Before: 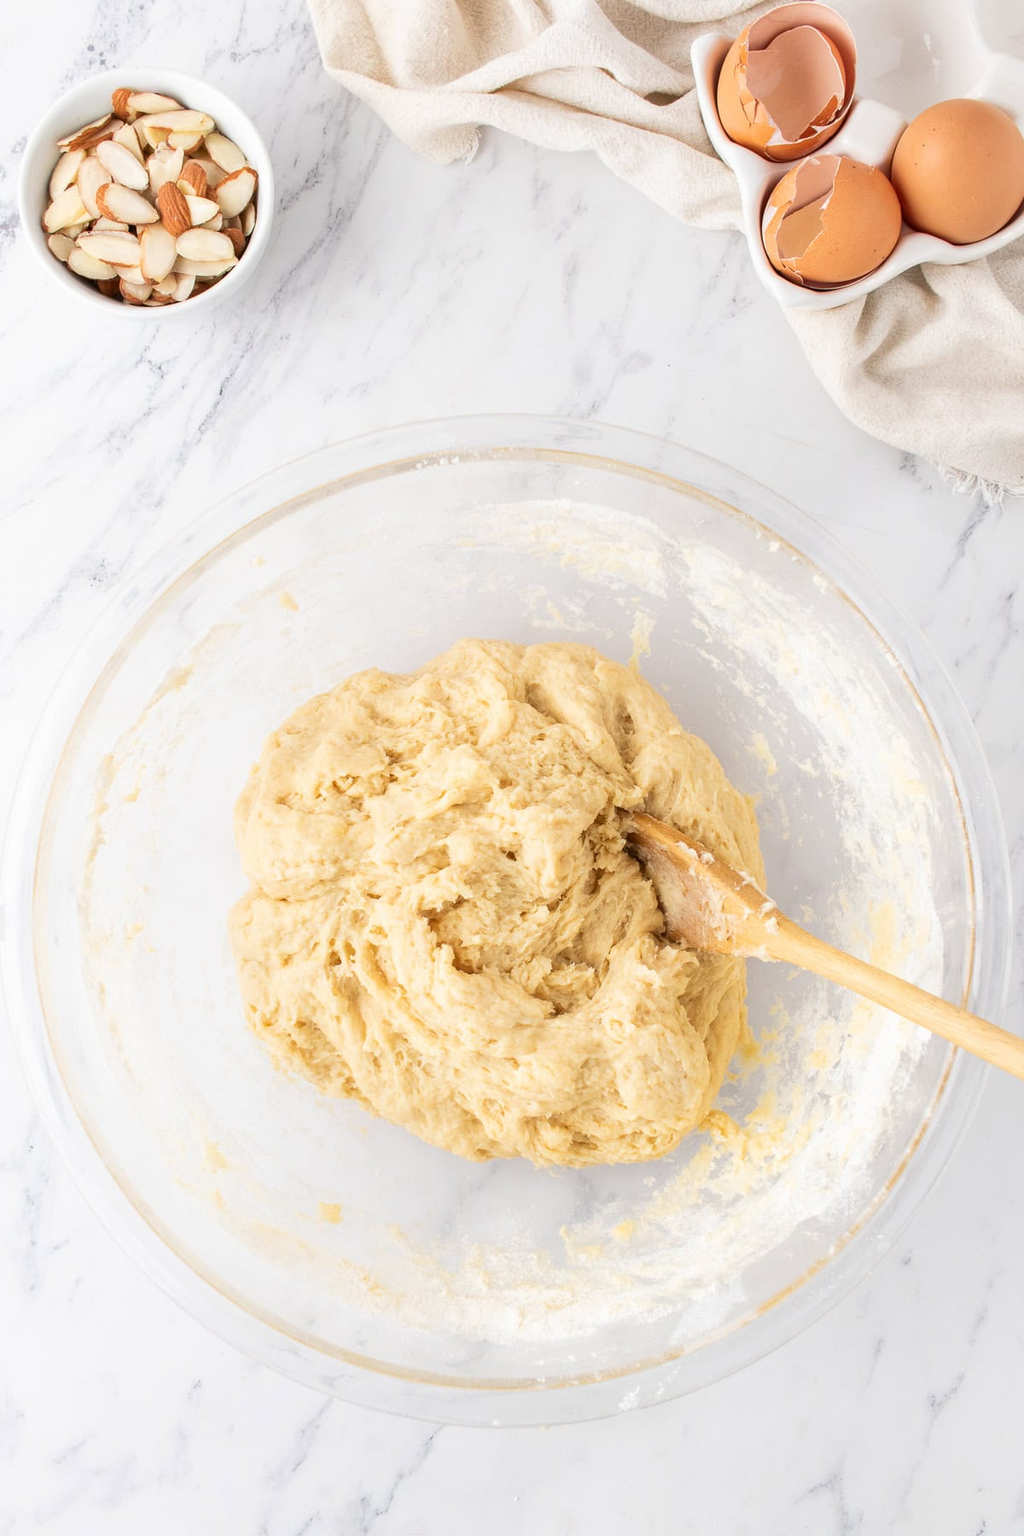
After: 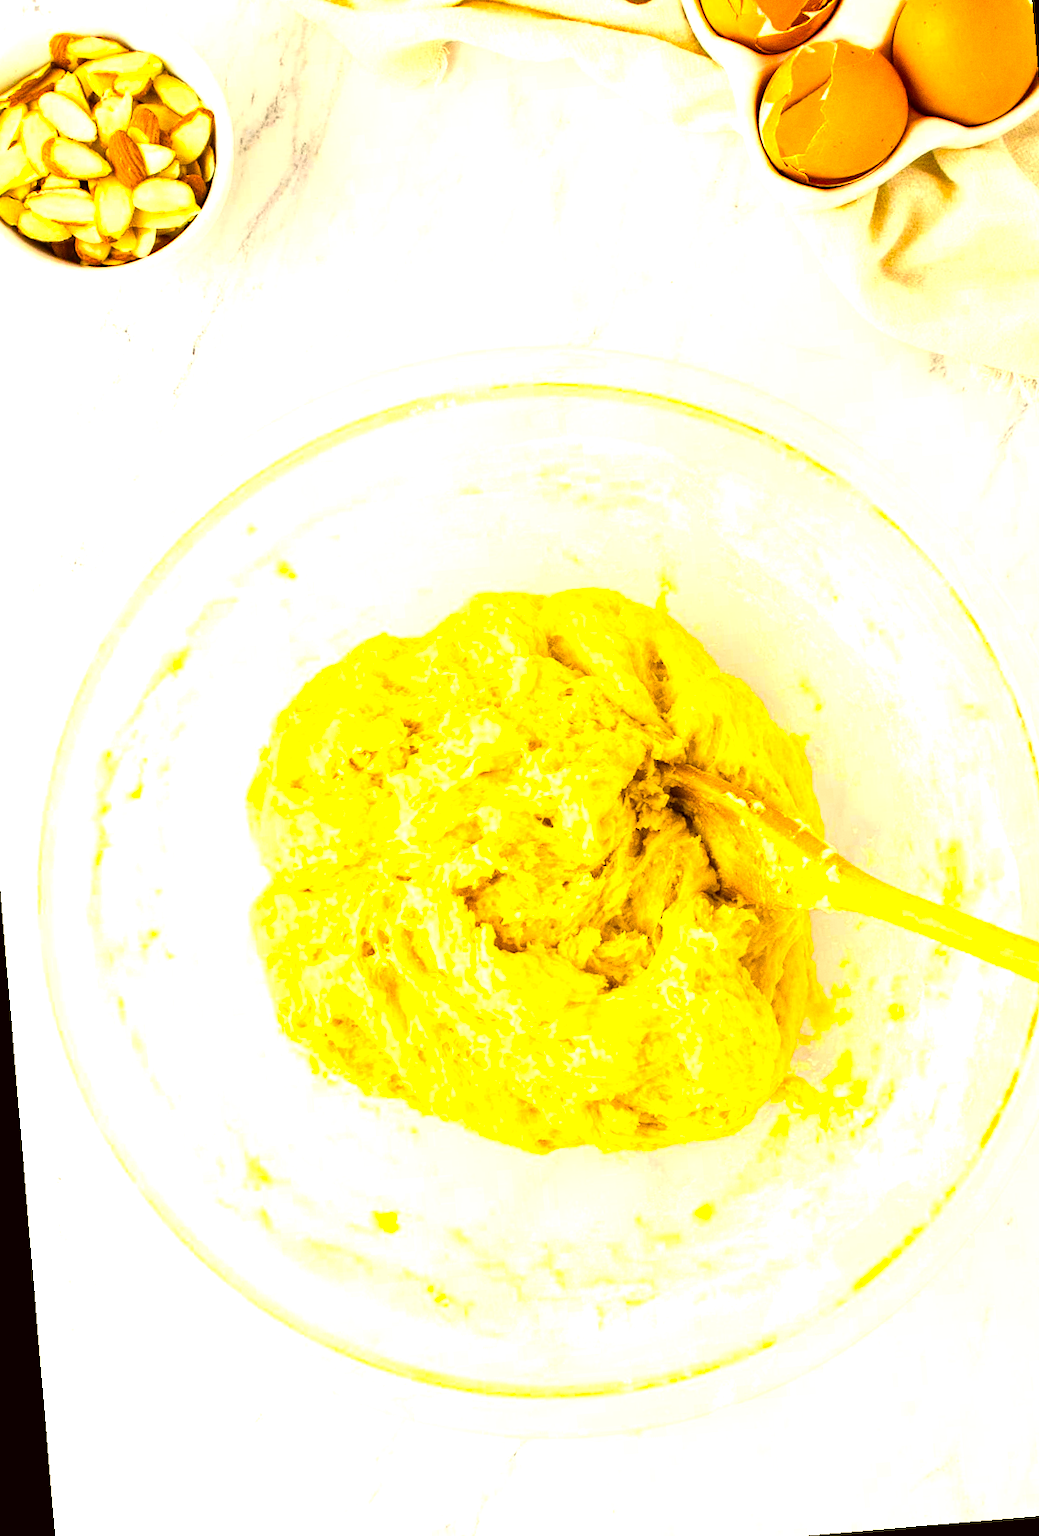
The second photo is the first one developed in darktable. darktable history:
crop: left 6.446%, top 8.188%, right 9.538%, bottom 3.548%
grain: coarseness 3.21 ISO
color correction: highlights a* 0.162, highlights b* 29.53, shadows a* -0.162, shadows b* 21.09
color balance rgb: linear chroma grading › global chroma 20%, perceptual saturation grading › global saturation 65%, perceptual saturation grading › highlights 50%, perceptual saturation grading › shadows 30%, perceptual brilliance grading › global brilliance 12%, perceptual brilliance grading › highlights 15%, global vibrance 20%
rotate and perspective: rotation -4.86°, automatic cropping off
